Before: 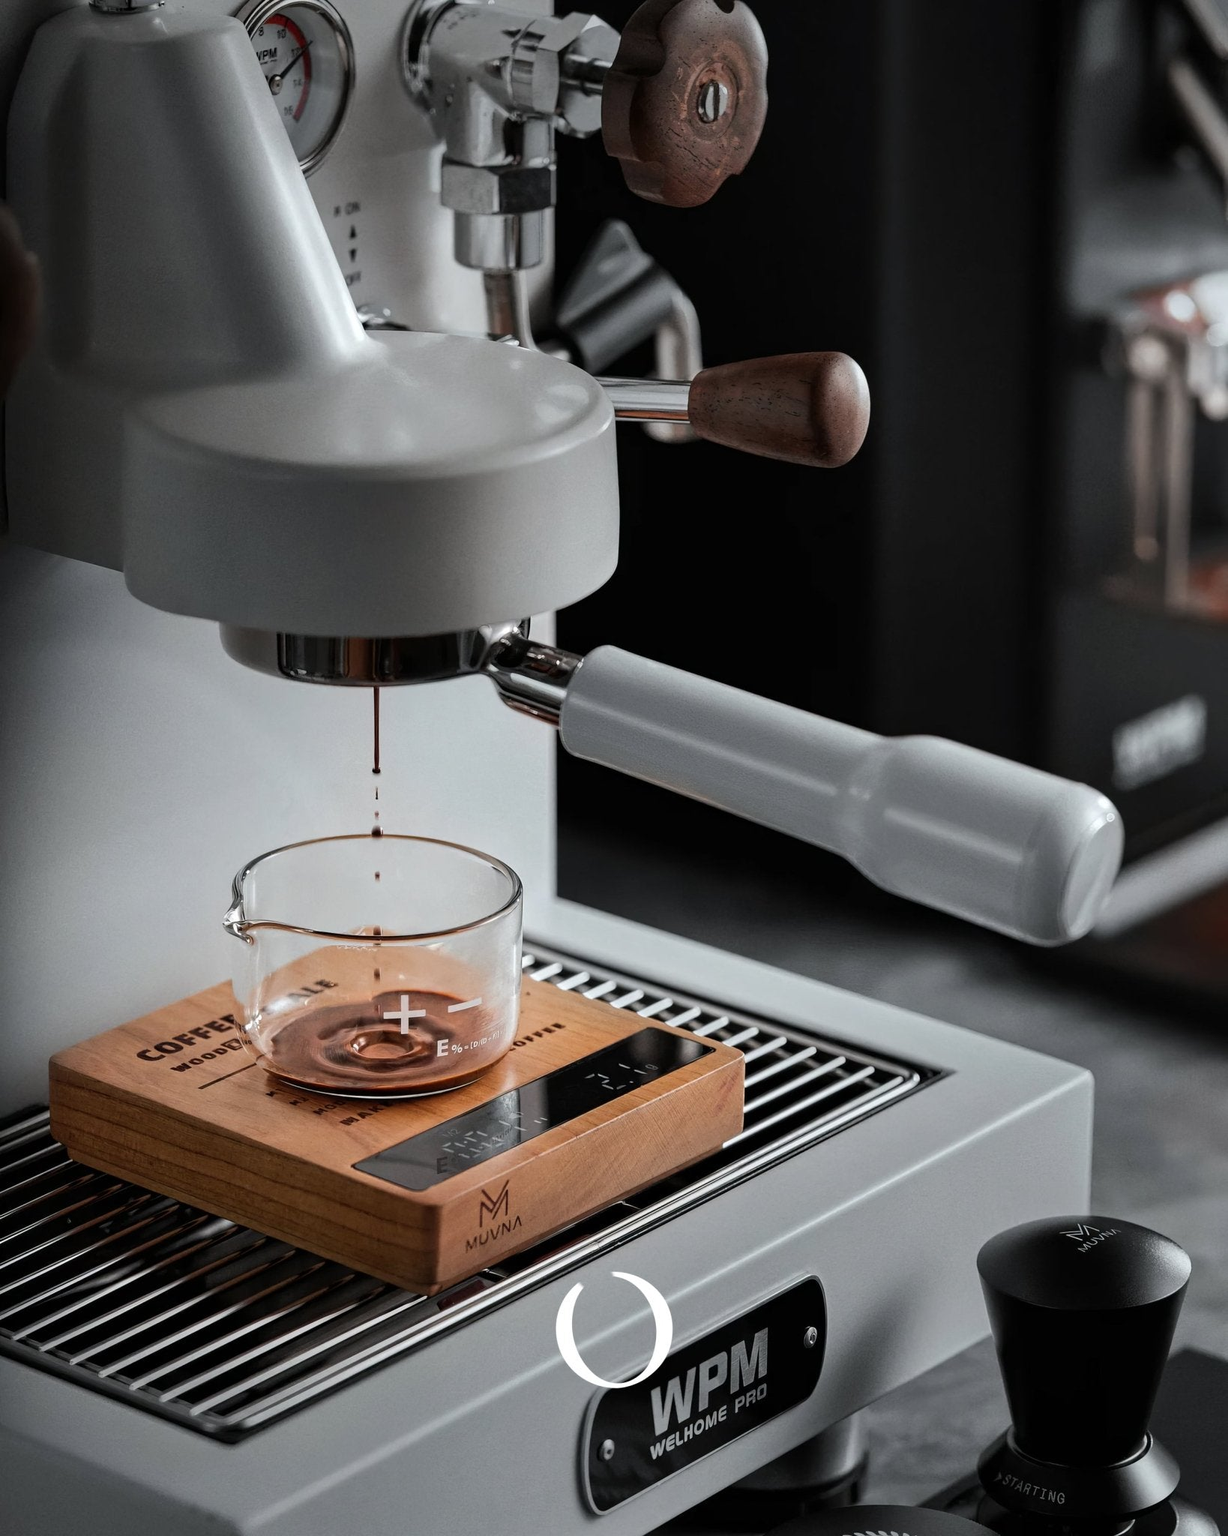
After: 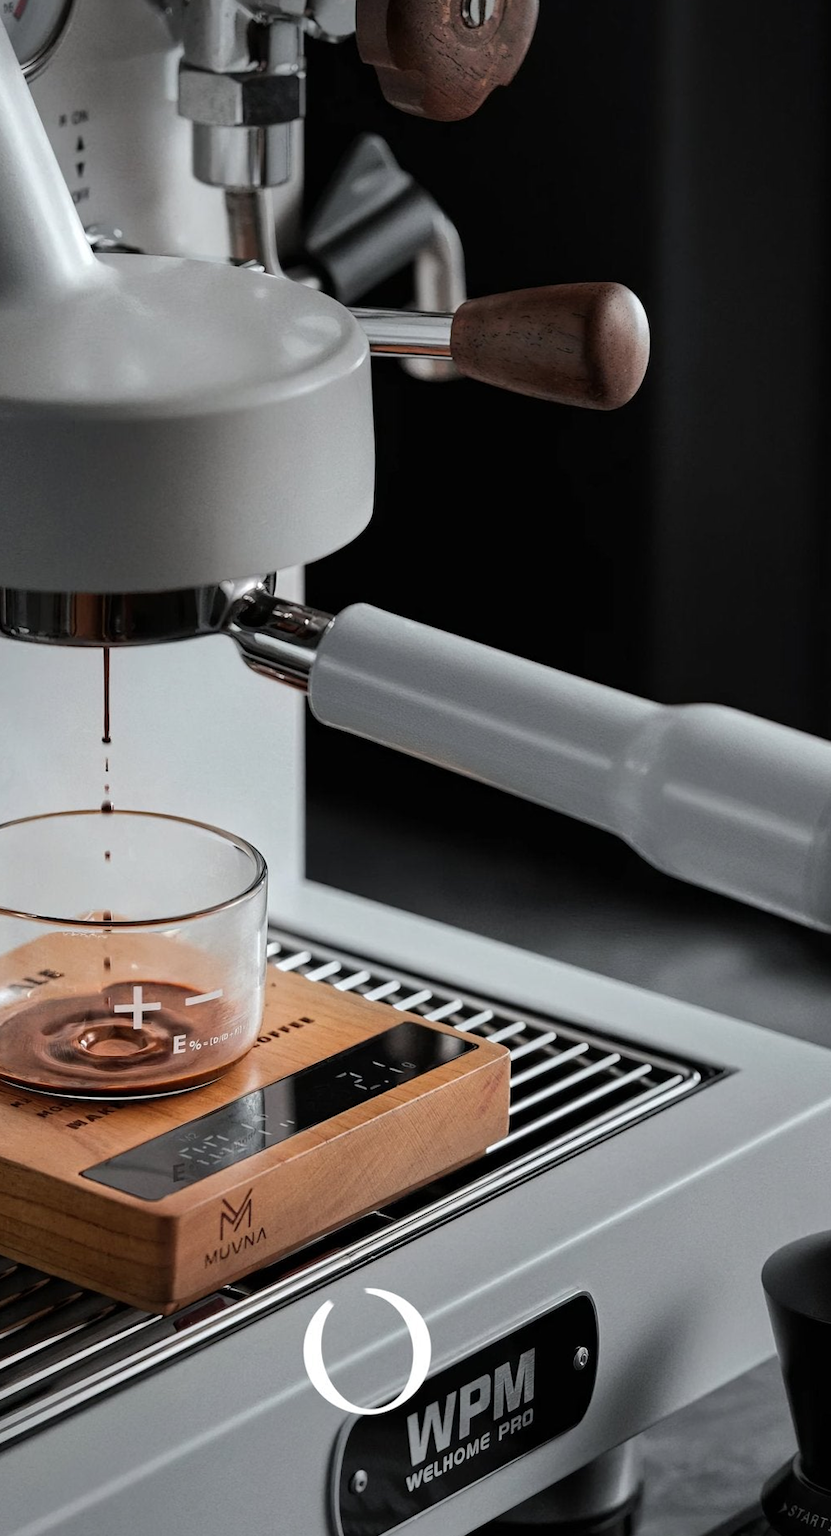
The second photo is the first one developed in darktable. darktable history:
rotate and perspective: rotation 0.174°, lens shift (vertical) 0.013, lens shift (horizontal) 0.019, shear 0.001, automatic cropping original format, crop left 0.007, crop right 0.991, crop top 0.016, crop bottom 0.997
crop and rotate: left 22.918%, top 5.629%, right 14.711%, bottom 2.247%
